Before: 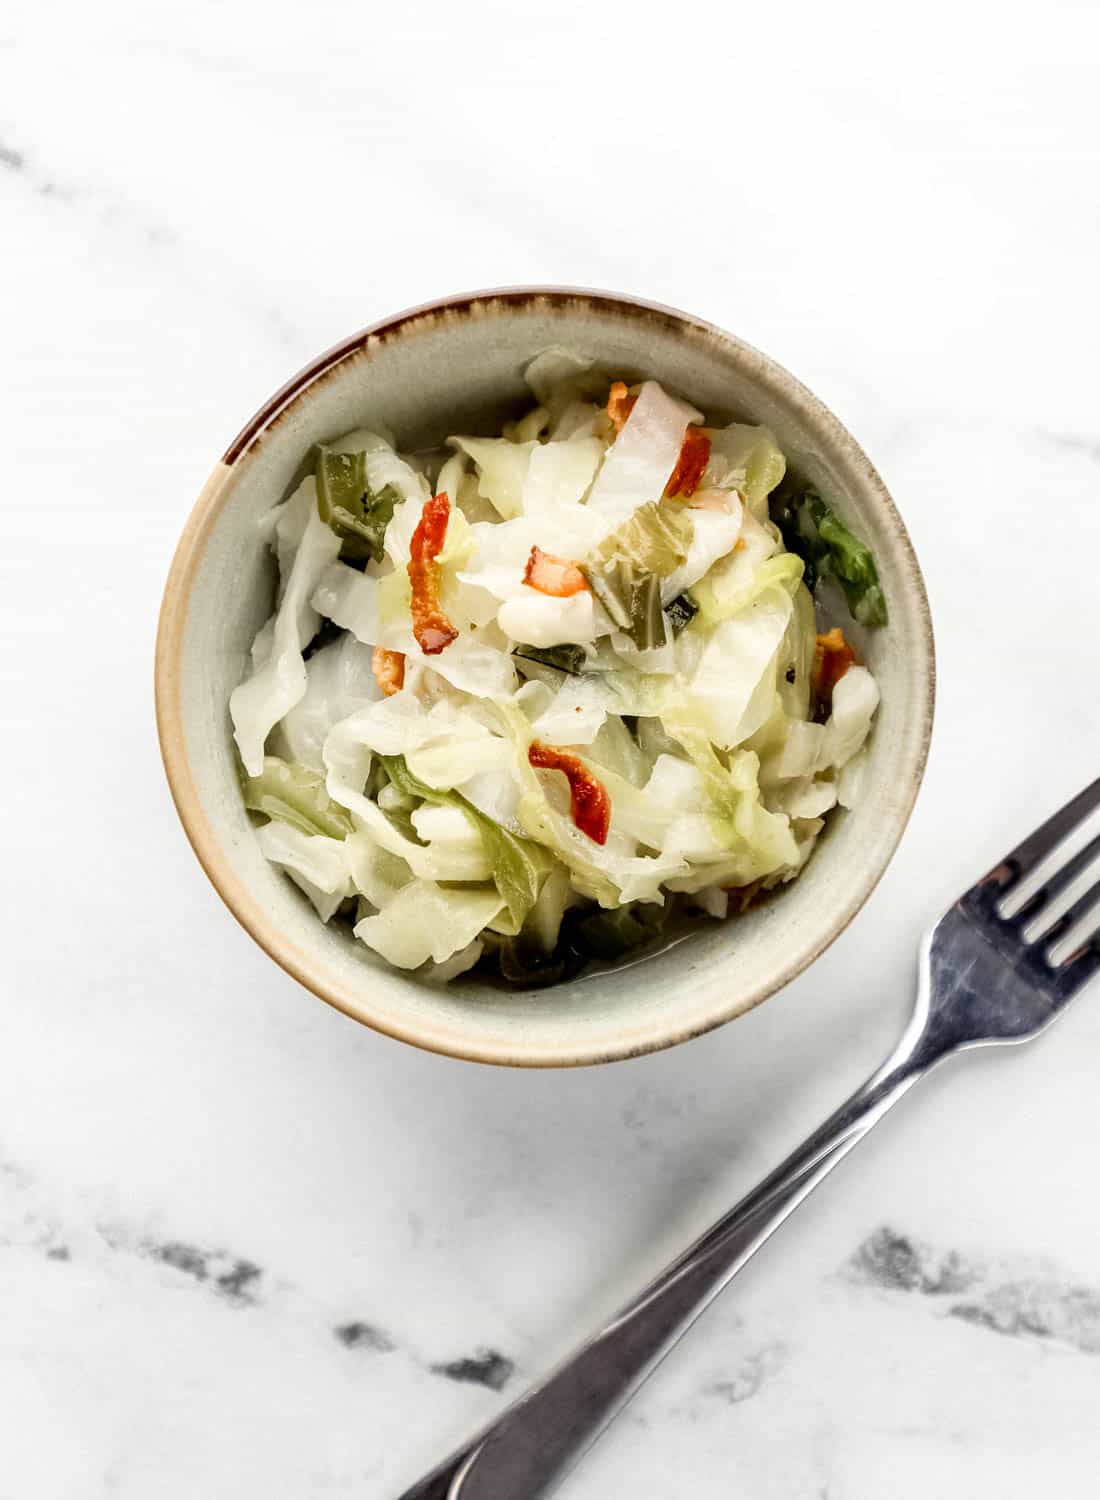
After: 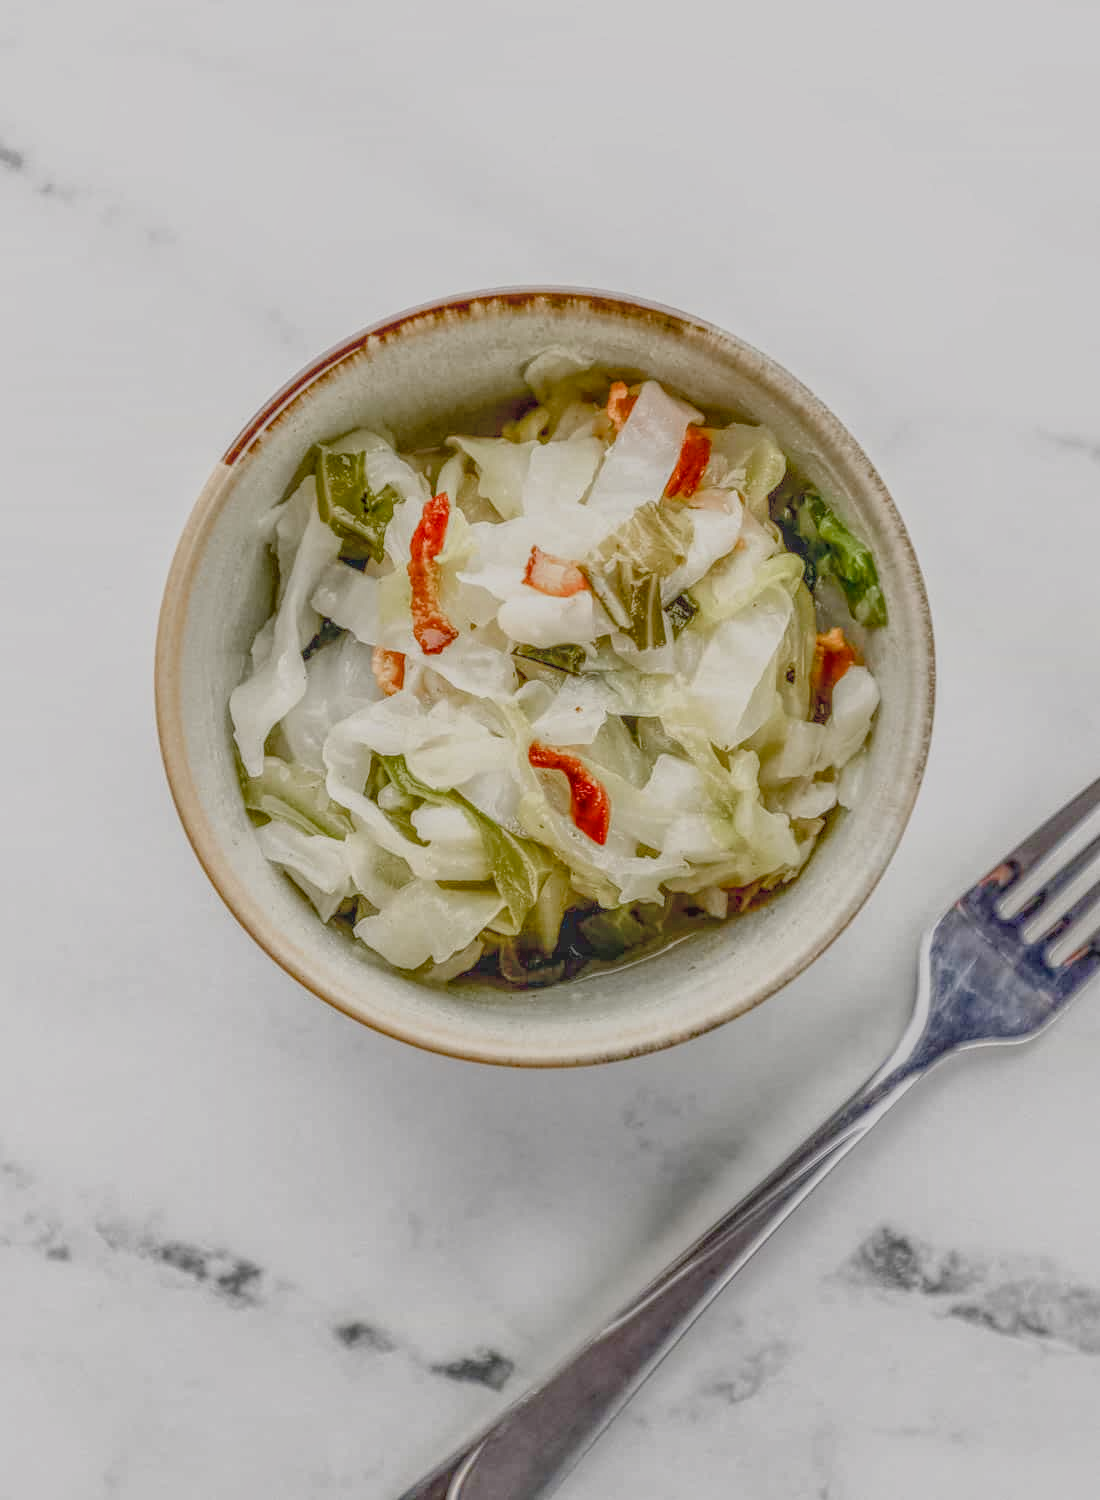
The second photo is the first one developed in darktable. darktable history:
local contrast: highlights 20%, shadows 30%, detail 200%, midtone range 0.2
color balance rgb: shadows lift › chroma 1%, shadows lift › hue 113°, highlights gain › chroma 0.2%, highlights gain › hue 333°, perceptual saturation grading › global saturation 20%, perceptual saturation grading › highlights -50%, perceptual saturation grading › shadows 25%, contrast -30%
